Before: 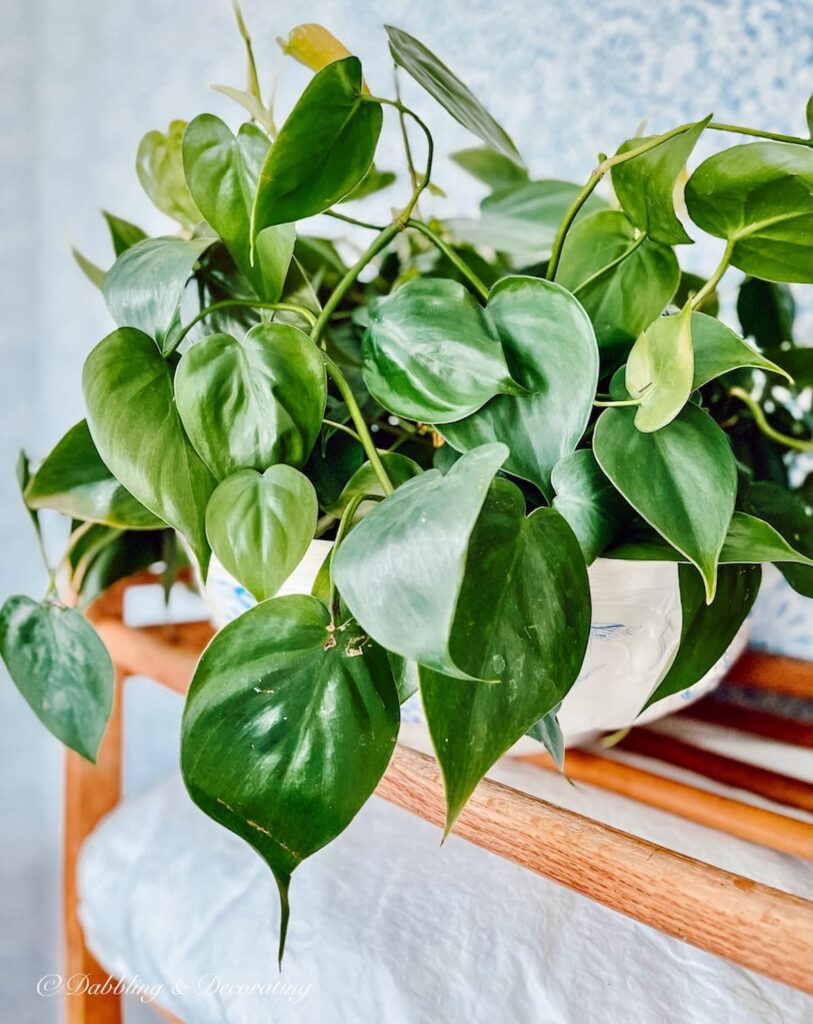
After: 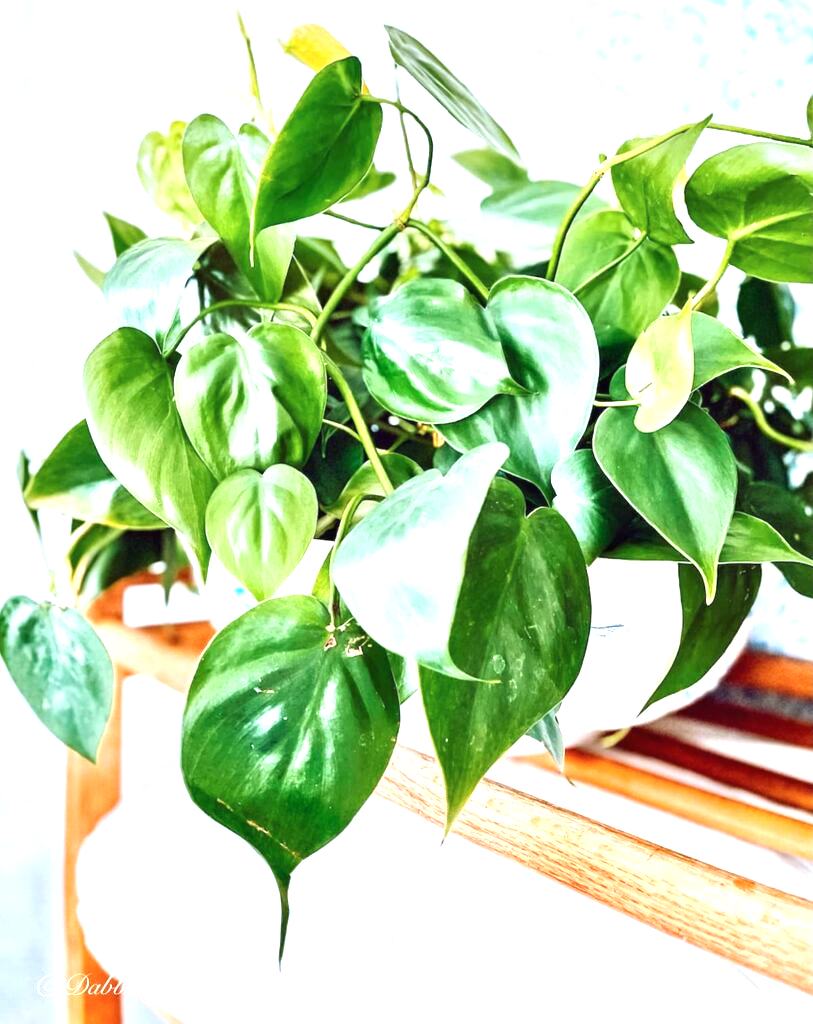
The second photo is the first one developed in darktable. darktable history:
exposure: black level correction 0, exposure 1.199 EV, compensate exposure bias true, compensate highlight preservation false
color calibration: x 0.356, y 0.368, temperature 4702.78 K, saturation algorithm version 1 (2020)
